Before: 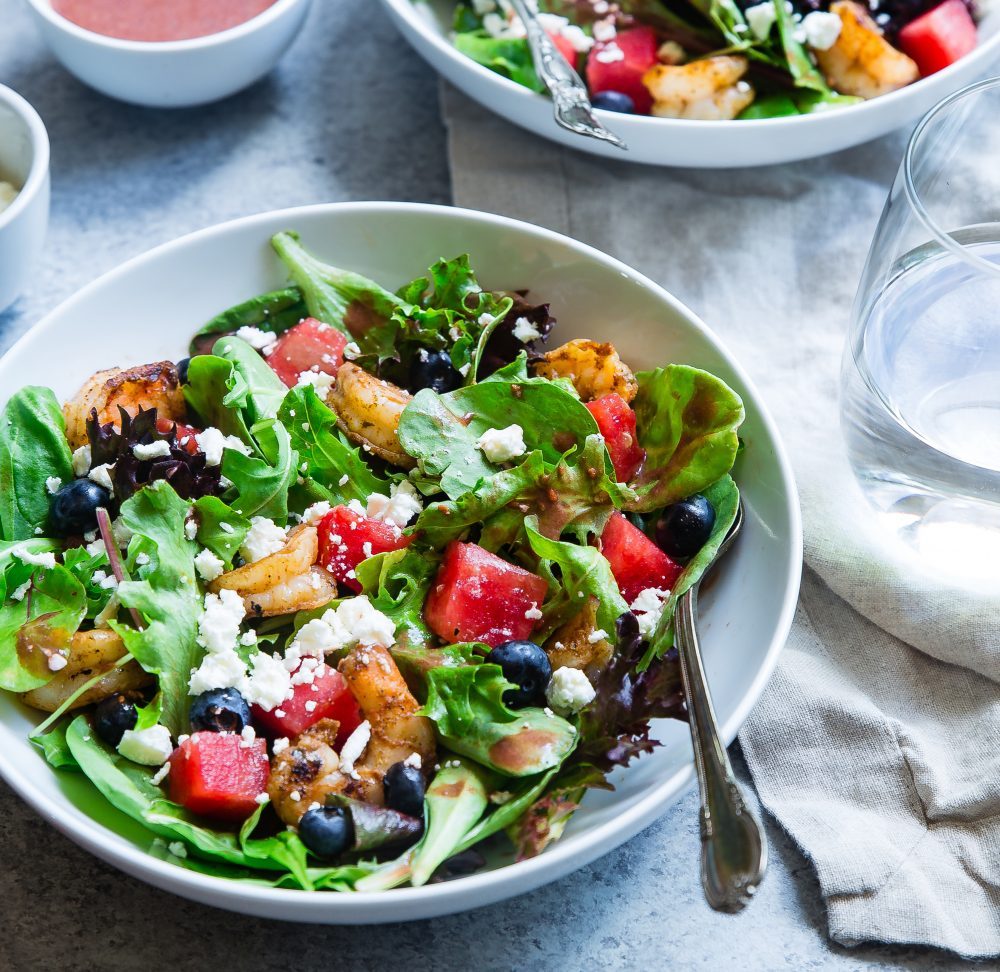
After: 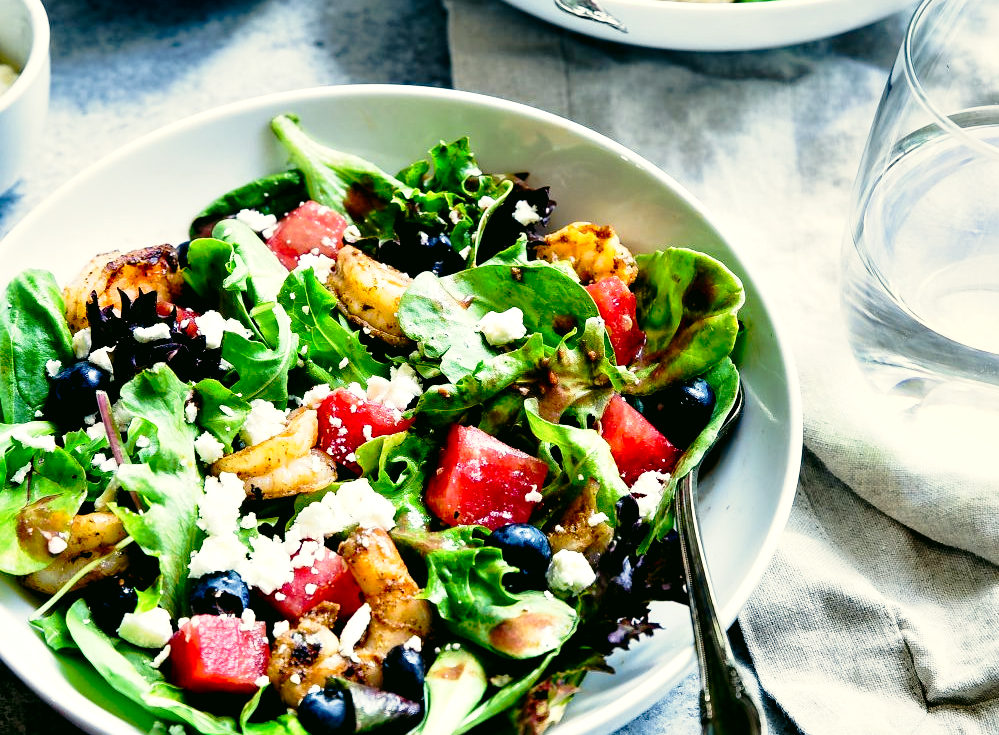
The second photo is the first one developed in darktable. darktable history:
color correction: highlights a* -0.413, highlights b* 9.45, shadows a* -9.08, shadows b* 1.31
crop and rotate: top 12.145%, bottom 12.162%
tone equalizer: edges refinement/feathering 500, mask exposure compensation -1.57 EV, preserve details no
contrast equalizer: octaves 7, y [[0.6 ×6], [0.55 ×6], [0 ×6], [0 ×6], [0 ×6]]
tone curve: curves: ch0 [(0, 0) (0.062, 0.023) (0.168, 0.142) (0.359, 0.44) (0.469, 0.544) (0.634, 0.722) (0.839, 0.909) (0.998, 0.978)]; ch1 [(0, 0) (0.437, 0.453) (0.472, 0.47) (0.502, 0.504) (0.527, 0.546) (0.568, 0.619) (0.608, 0.665) (0.669, 0.748) (0.859, 0.899) (1, 1)]; ch2 [(0, 0) (0.33, 0.301) (0.421, 0.443) (0.473, 0.501) (0.504, 0.504) (0.535, 0.564) (0.575, 0.625) (0.608, 0.676) (1, 1)], preserve colors none
local contrast: mode bilateral grid, contrast 16, coarseness 36, detail 104%, midtone range 0.2
